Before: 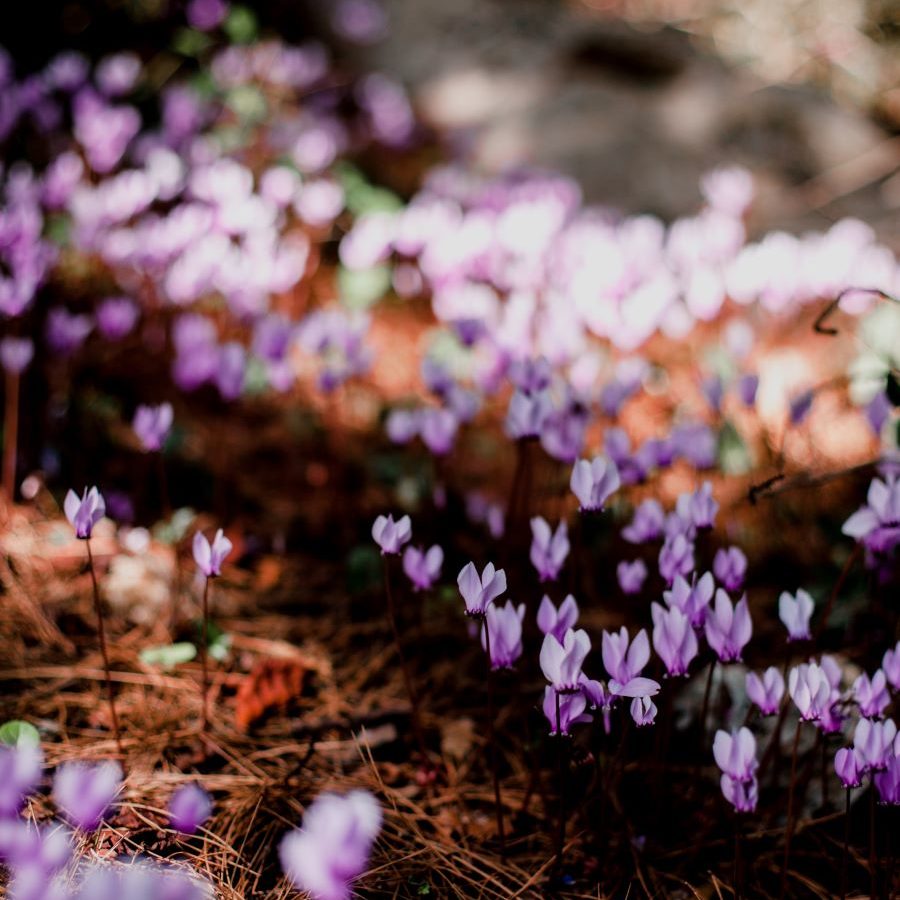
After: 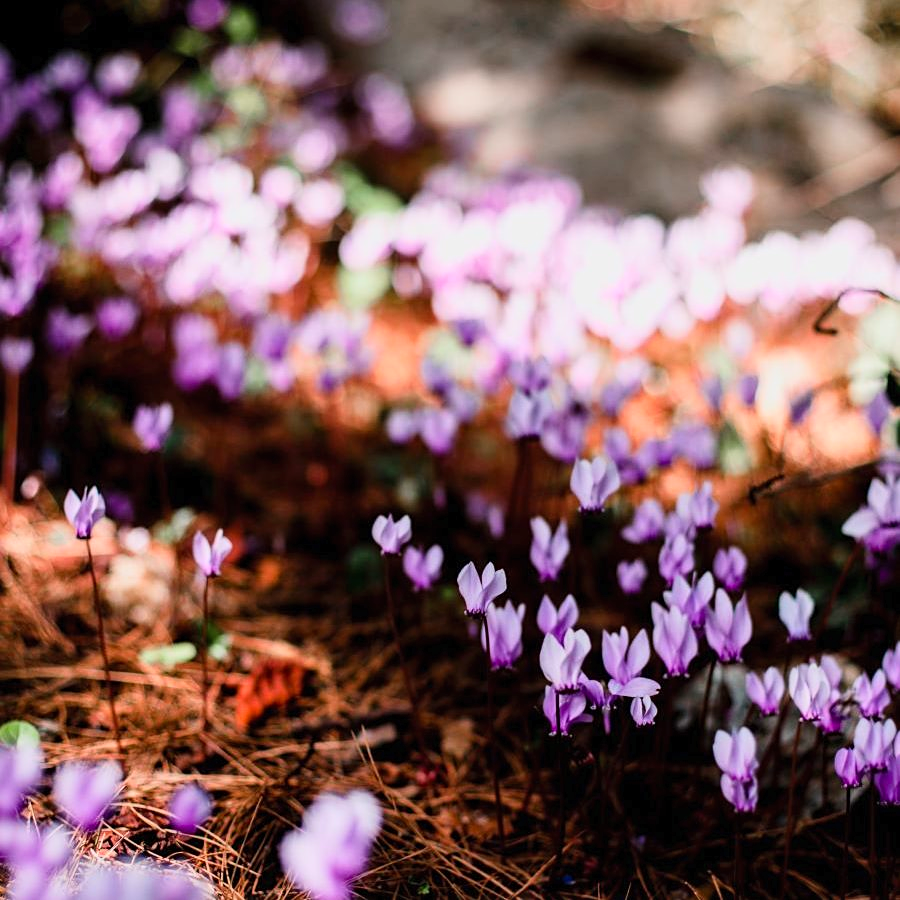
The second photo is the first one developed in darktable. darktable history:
contrast brightness saturation: contrast 0.2, brightness 0.16, saturation 0.22
sharpen: amount 0.2
